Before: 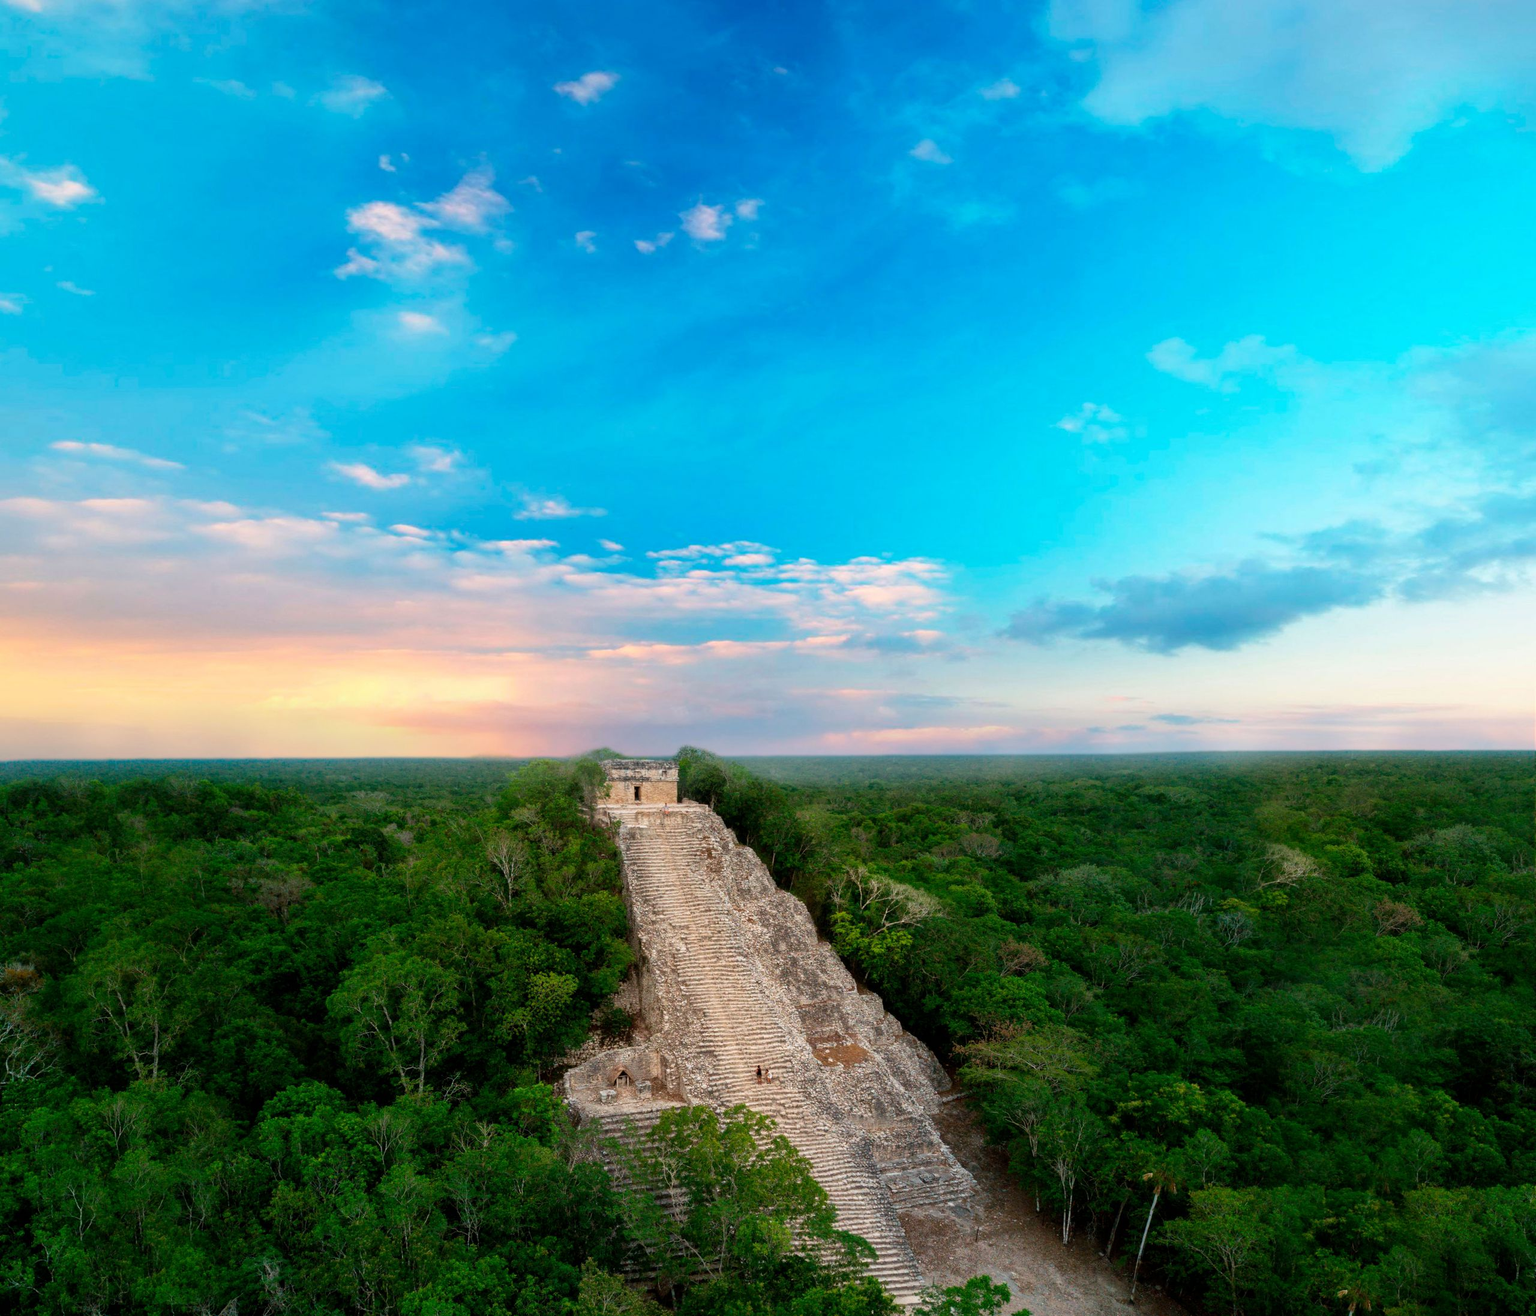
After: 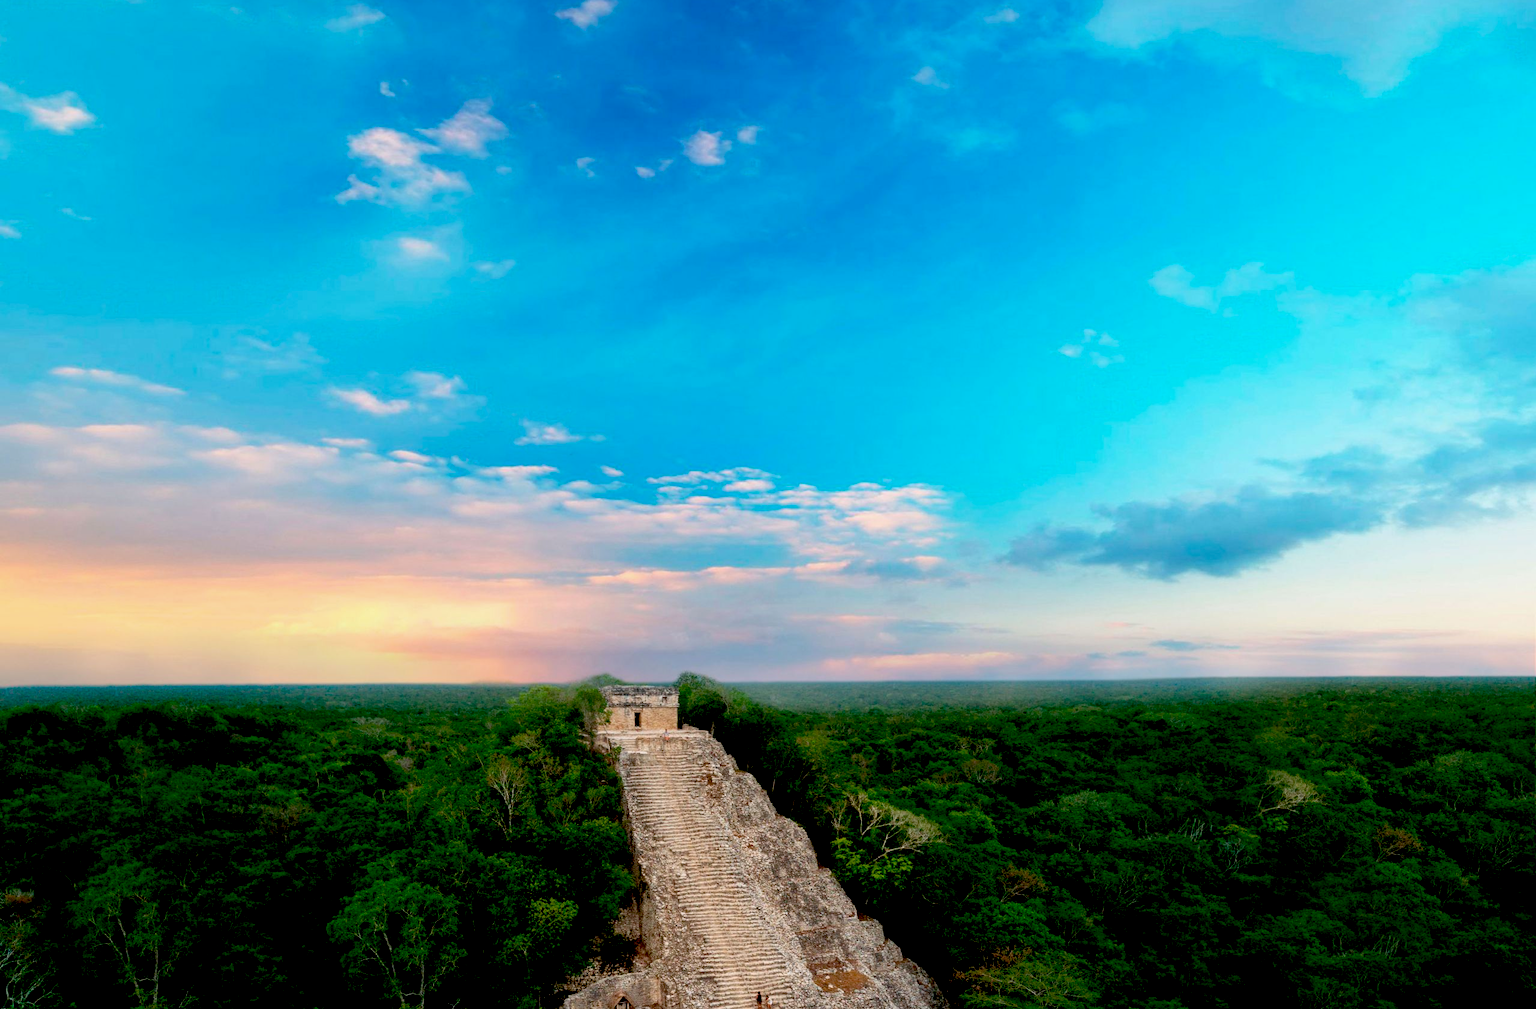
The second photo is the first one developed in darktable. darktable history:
exposure: black level correction 0.029, exposure -0.073 EV, compensate highlight preservation false
crop: top 5.667%, bottom 17.637%
